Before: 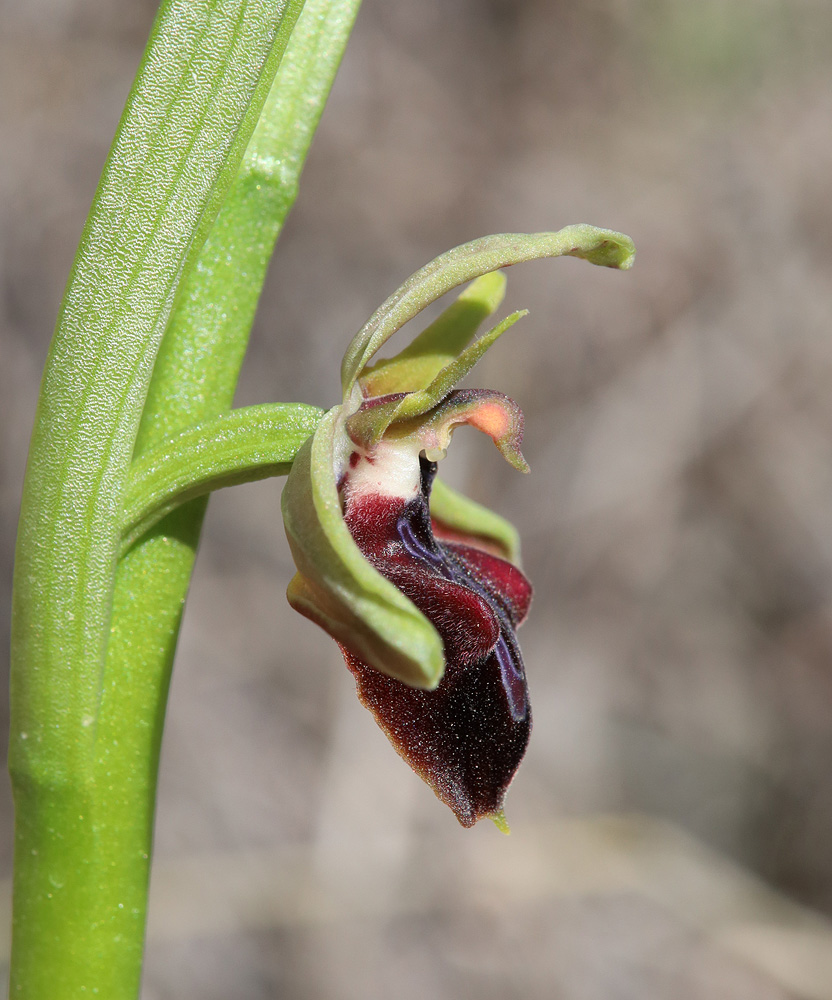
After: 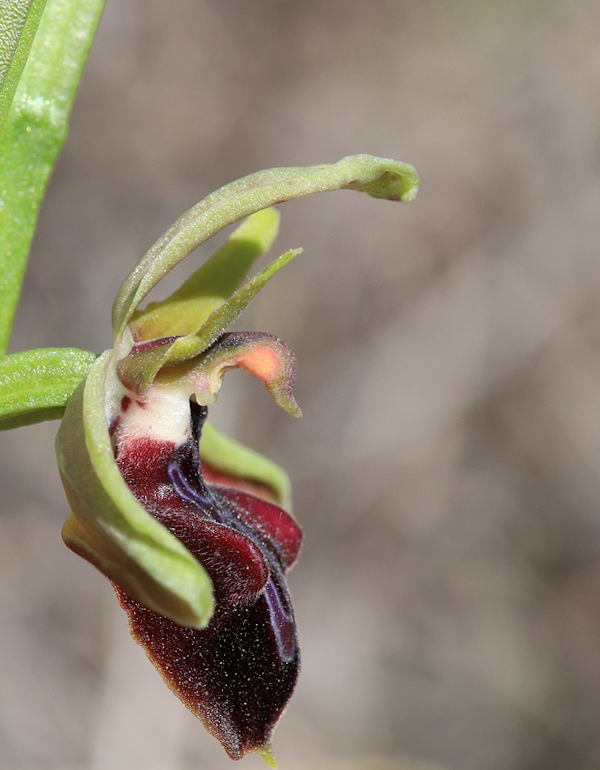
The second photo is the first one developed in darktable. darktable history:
rotate and perspective: rotation 0.062°, lens shift (vertical) 0.115, lens shift (horizontal) -0.133, crop left 0.047, crop right 0.94, crop top 0.061, crop bottom 0.94
crop: left 23.095%, top 5.827%, bottom 11.854%
